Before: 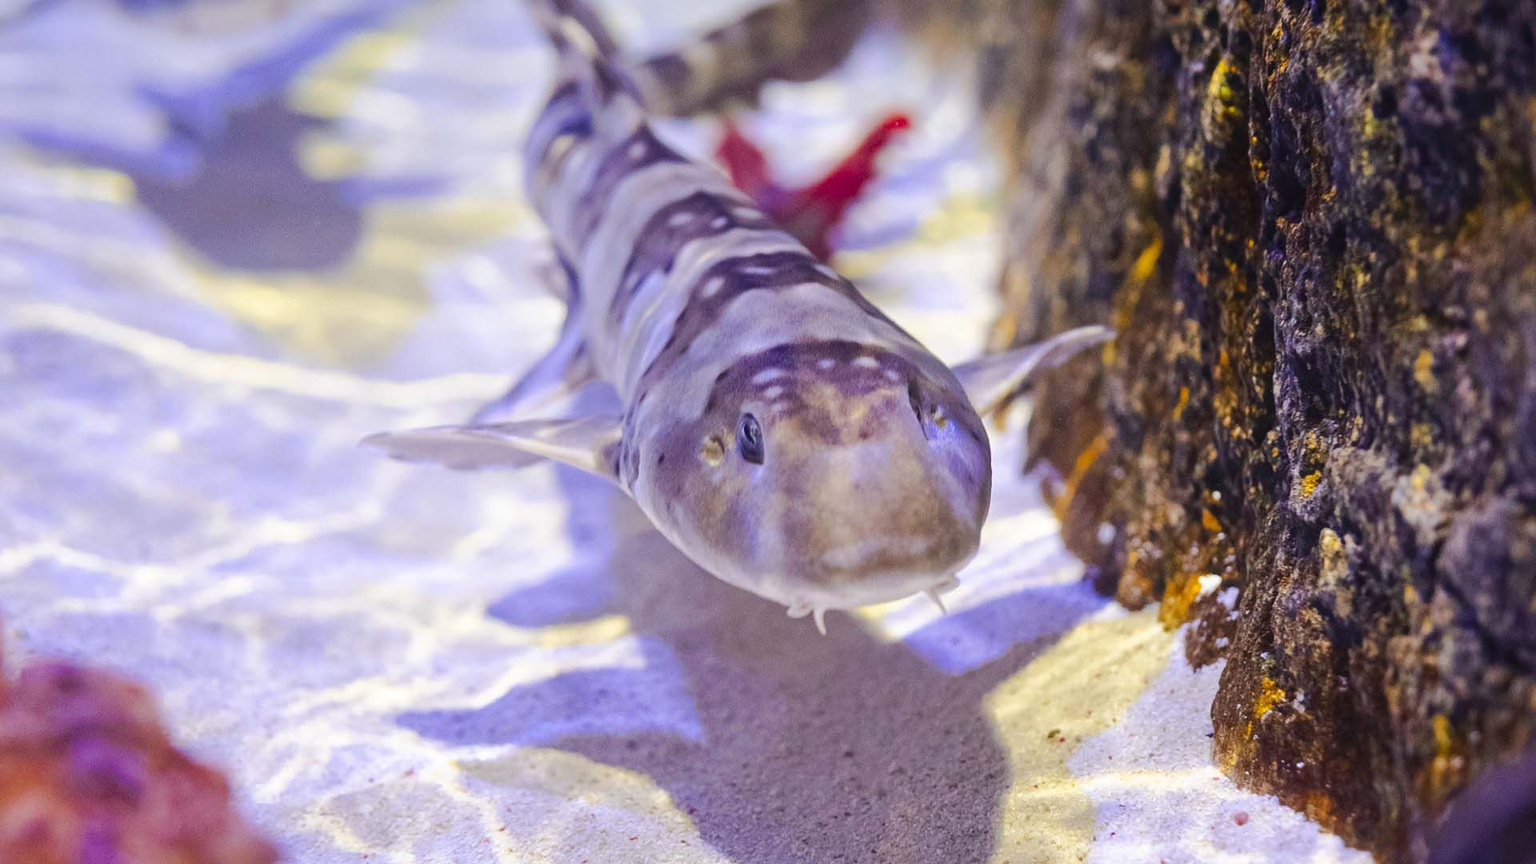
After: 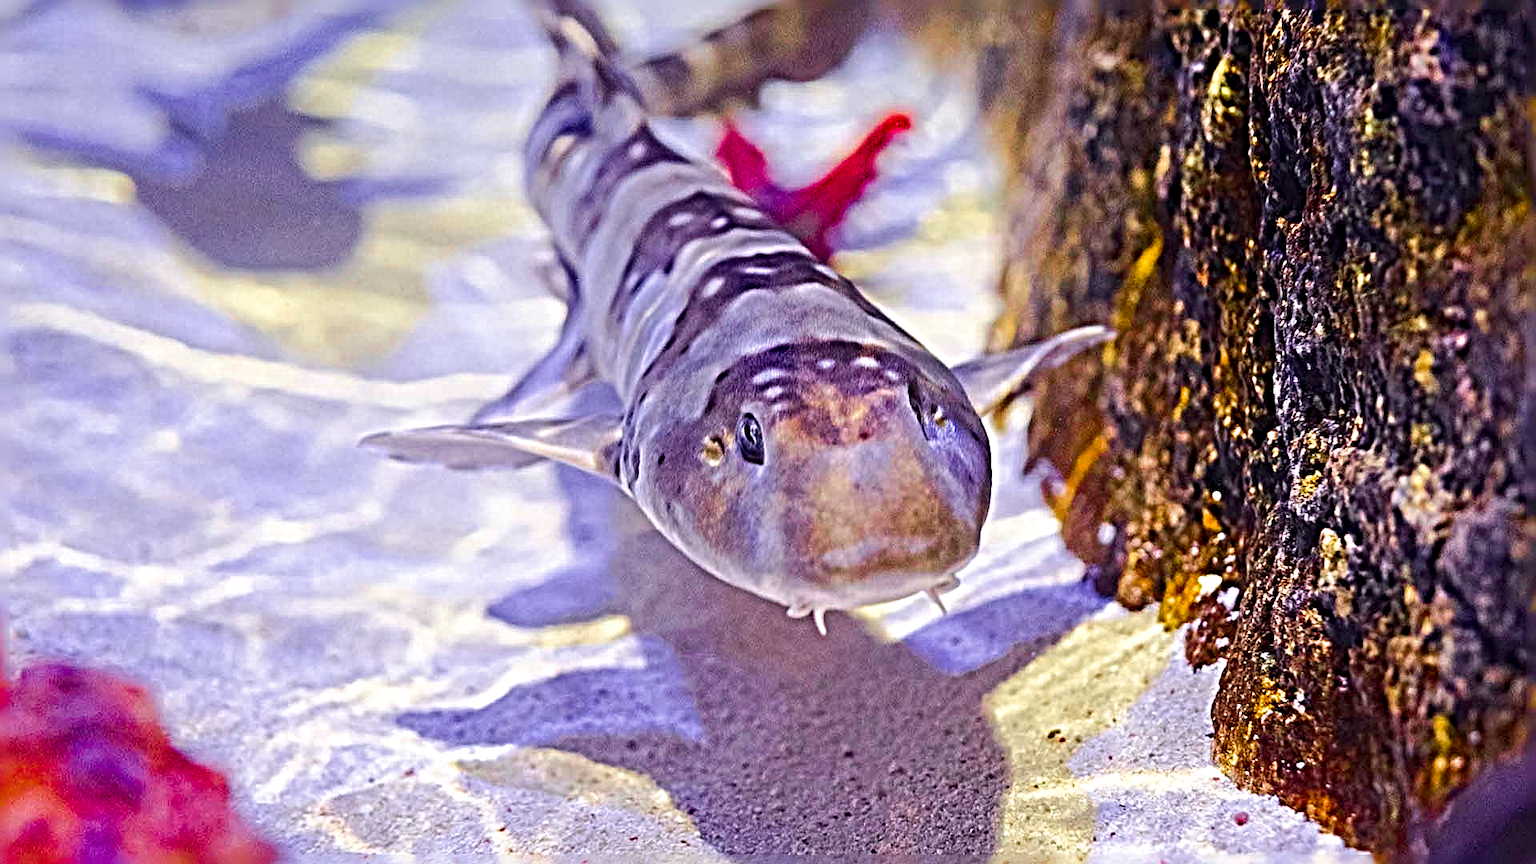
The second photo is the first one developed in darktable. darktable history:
velvia: strength 32%, mid-tones bias 0.2
color zones: curves: ch1 [(0, 0.679) (0.143, 0.647) (0.286, 0.261) (0.378, -0.011) (0.571, 0.396) (0.714, 0.399) (0.857, 0.406) (1, 0.679)]
sharpen: radius 6.3, amount 1.8, threshold 0
